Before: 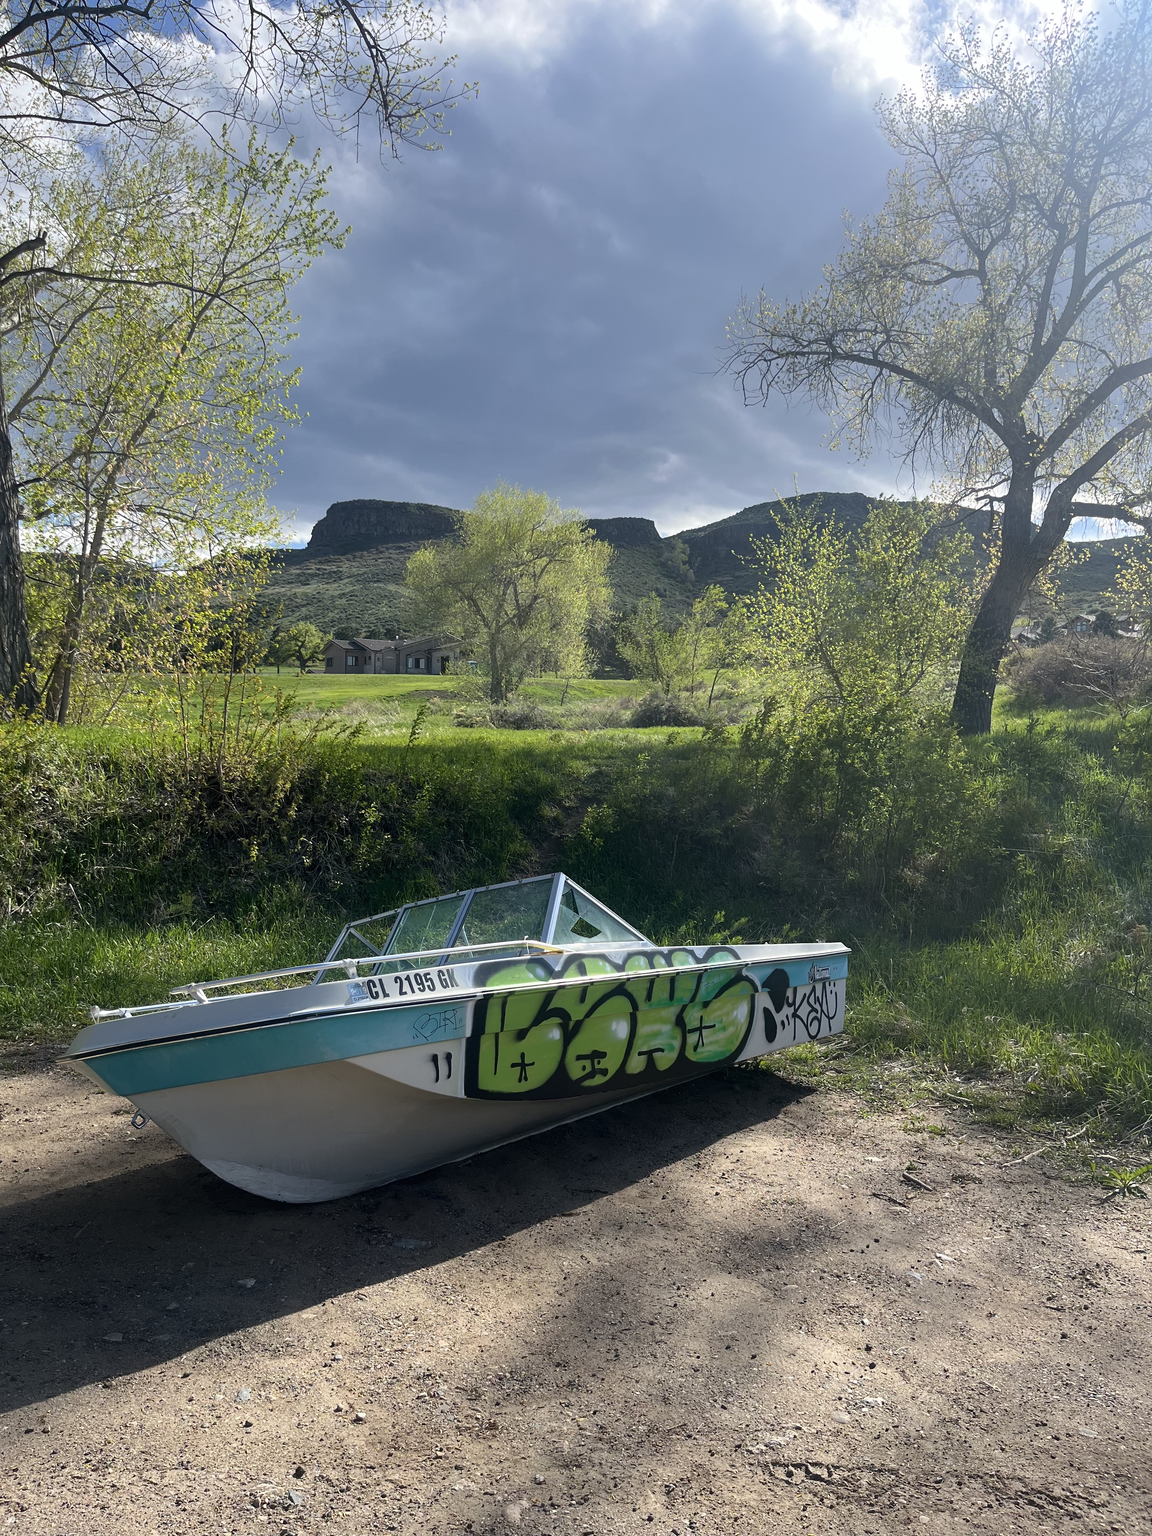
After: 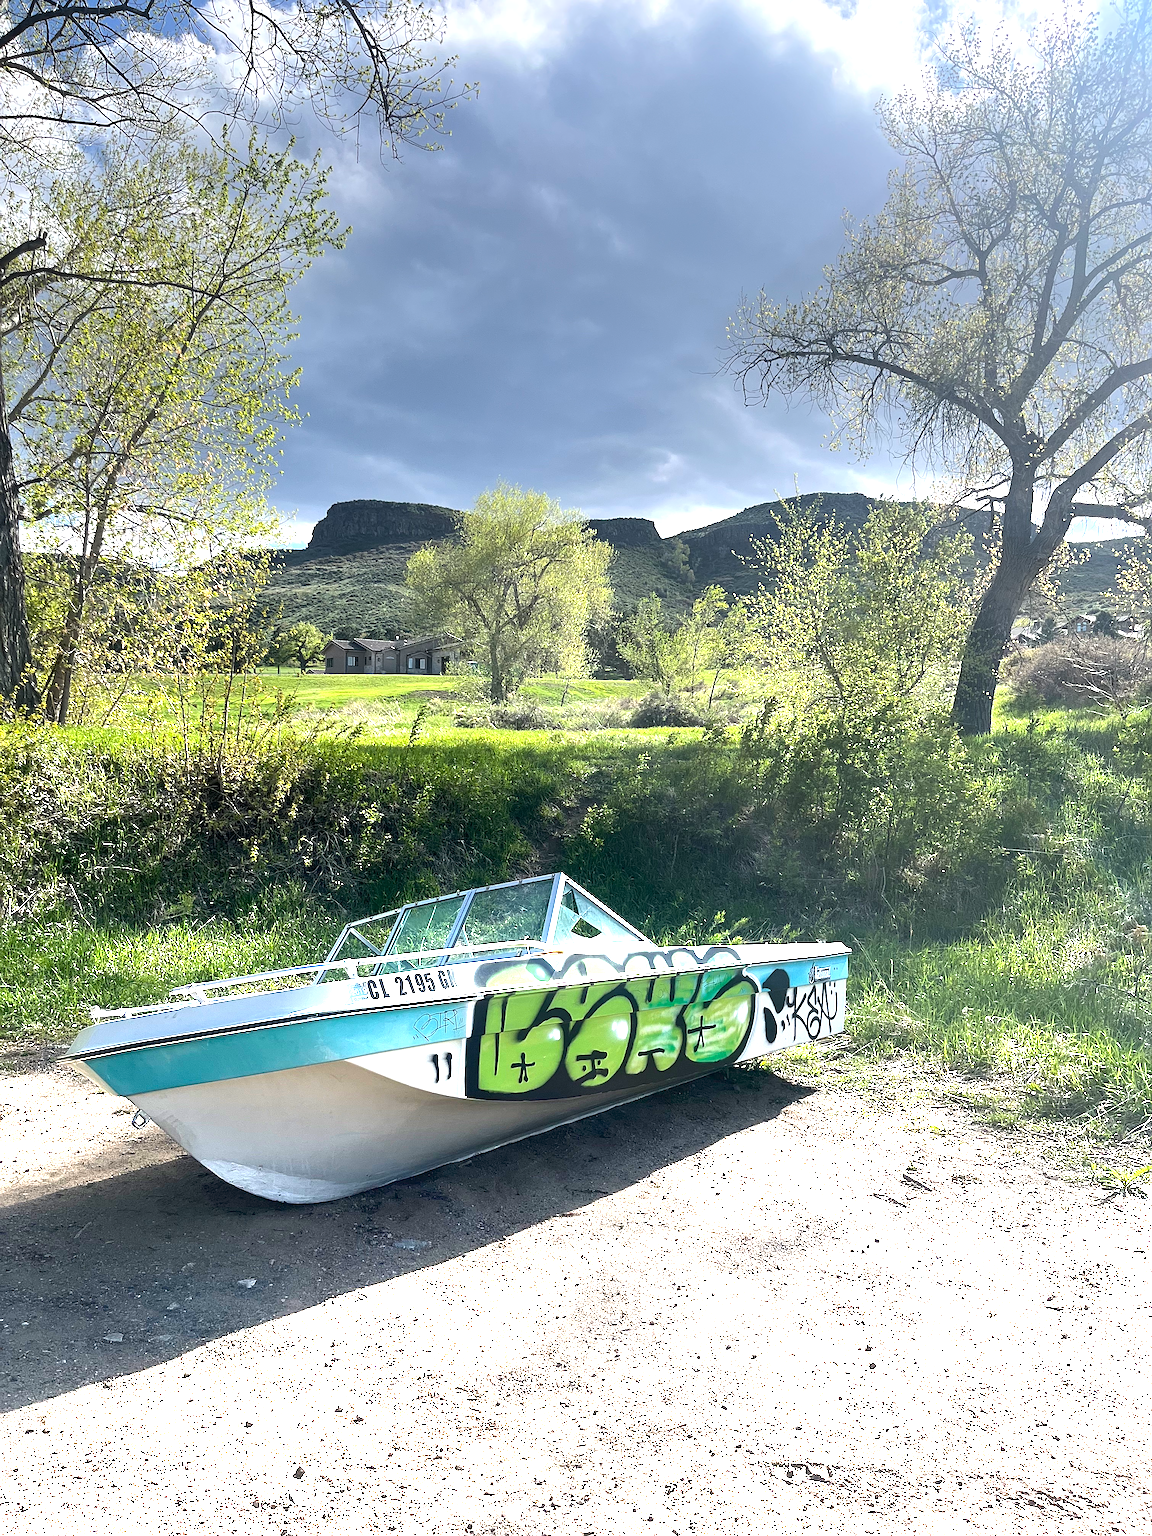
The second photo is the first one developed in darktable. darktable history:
tone equalizer: -8 EV -0.417 EV, -7 EV -0.389 EV, -6 EV -0.333 EV, -5 EV -0.222 EV, -3 EV 0.222 EV, -2 EV 0.333 EV, -1 EV 0.389 EV, +0 EV 0.417 EV, edges refinement/feathering 500, mask exposure compensation -1.57 EV, preserve details no
graduated density: density -3.9 EV
sharpen: on, module defaults
